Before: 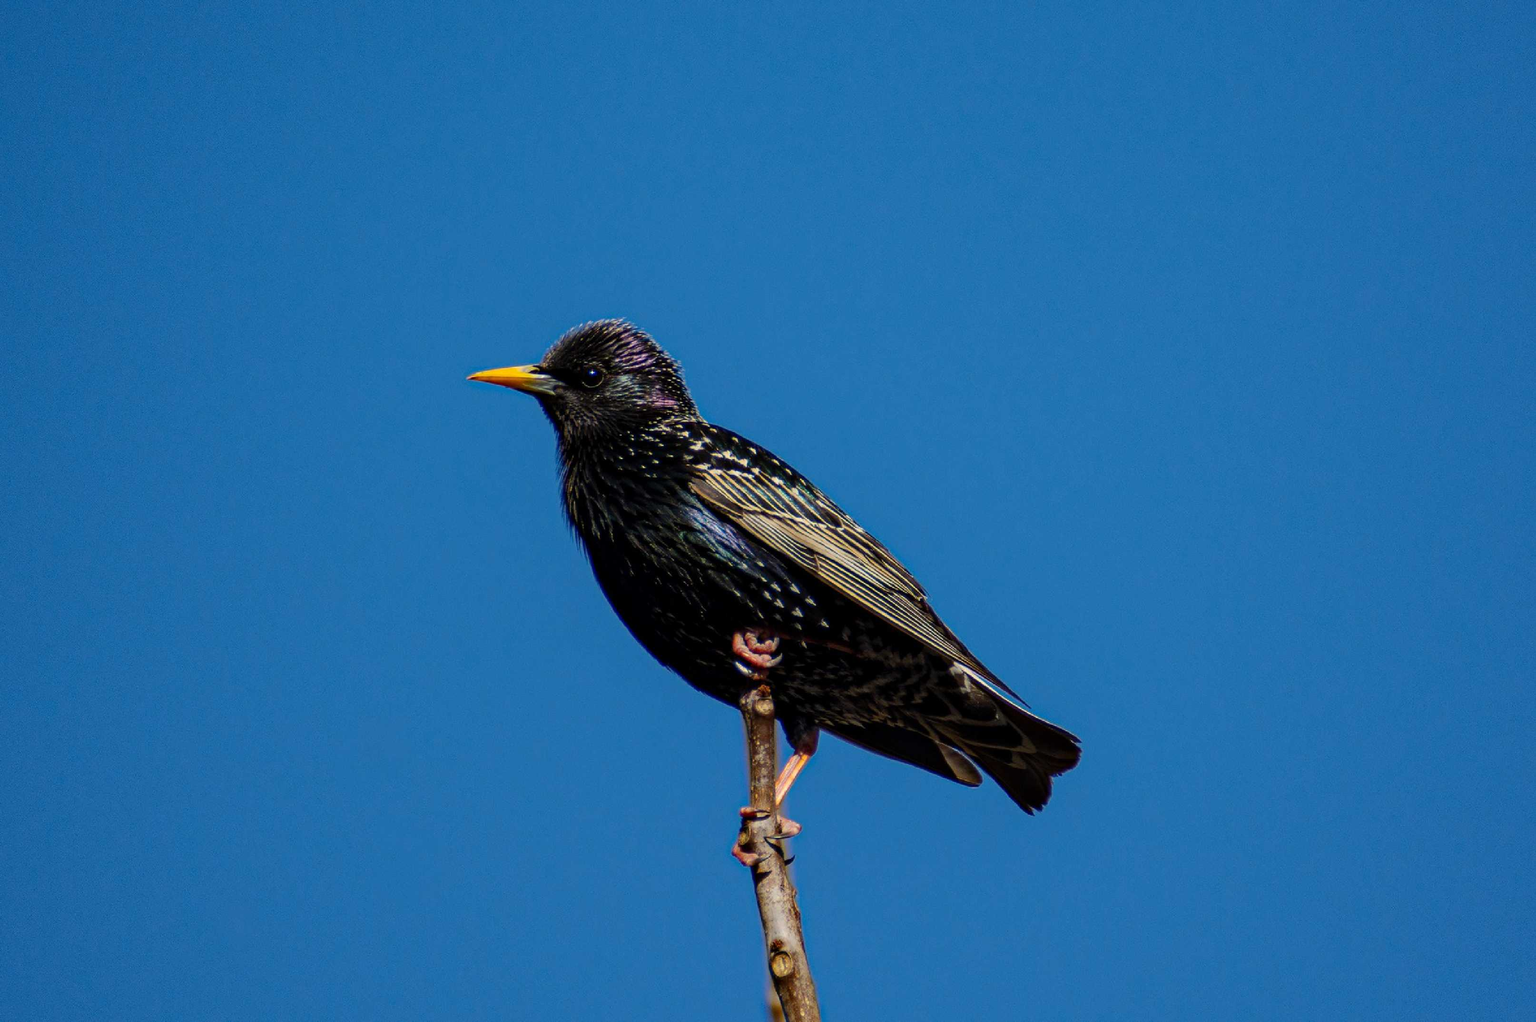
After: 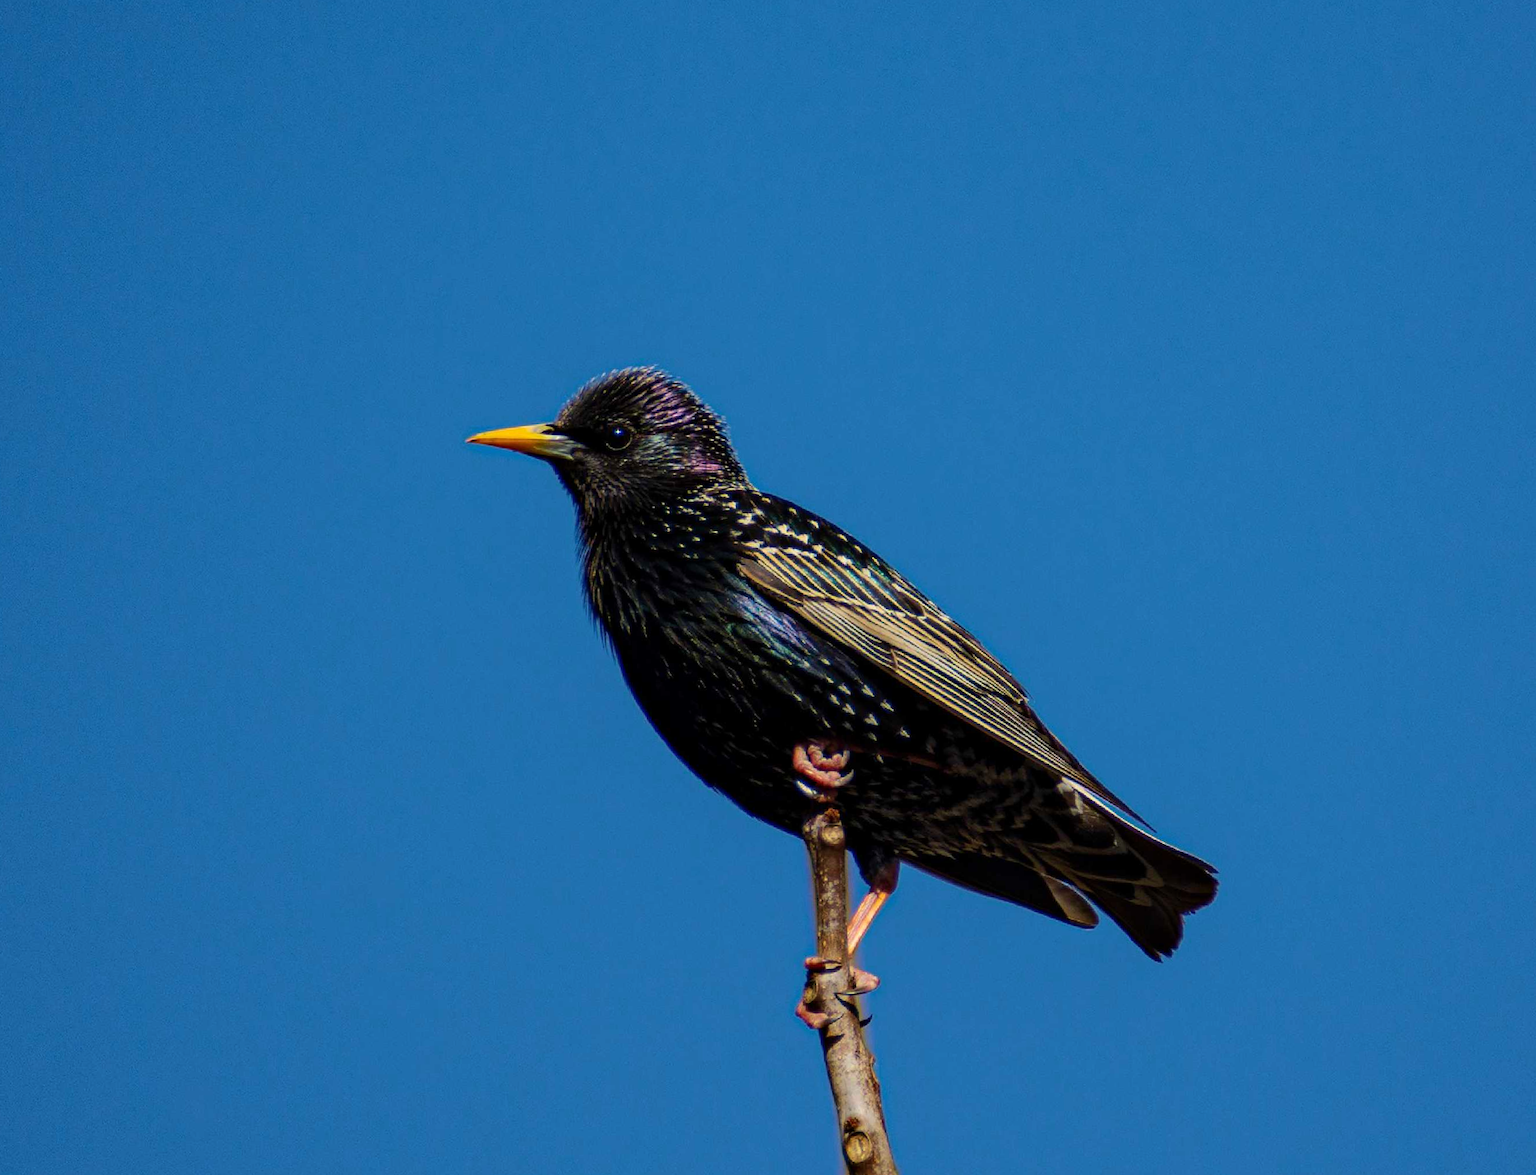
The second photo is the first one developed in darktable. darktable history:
crop and rotate: angle 0.788°, left 4.436%, top 0.928%, right 11.554%, bottom 2.413%
velvia: on, module defaults
